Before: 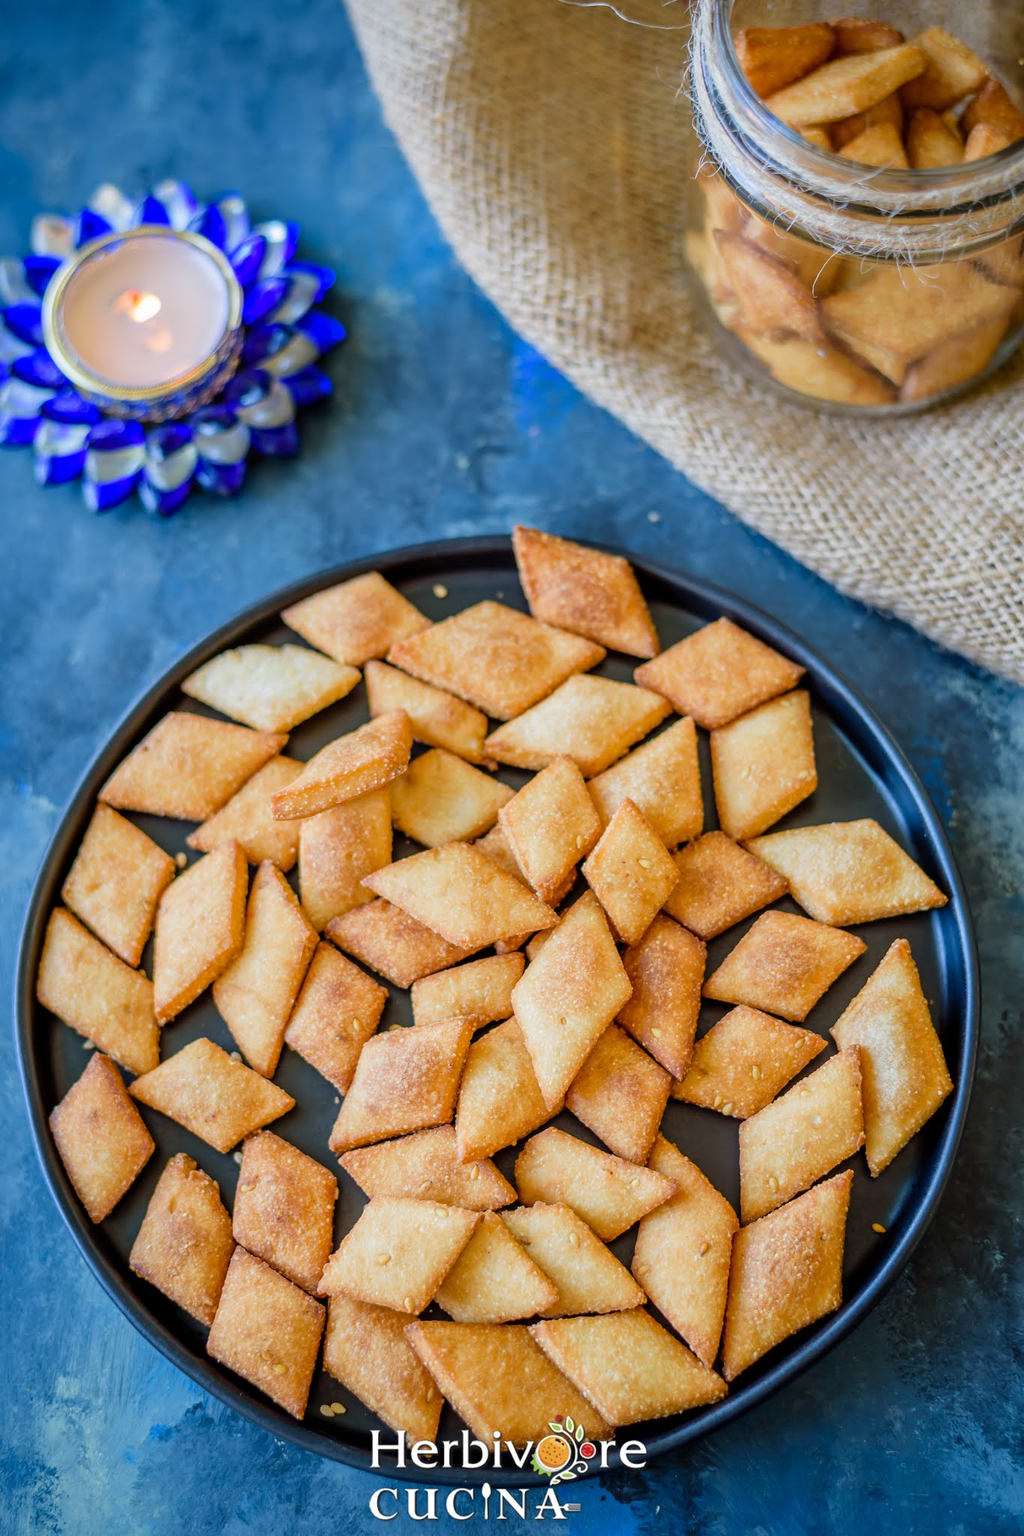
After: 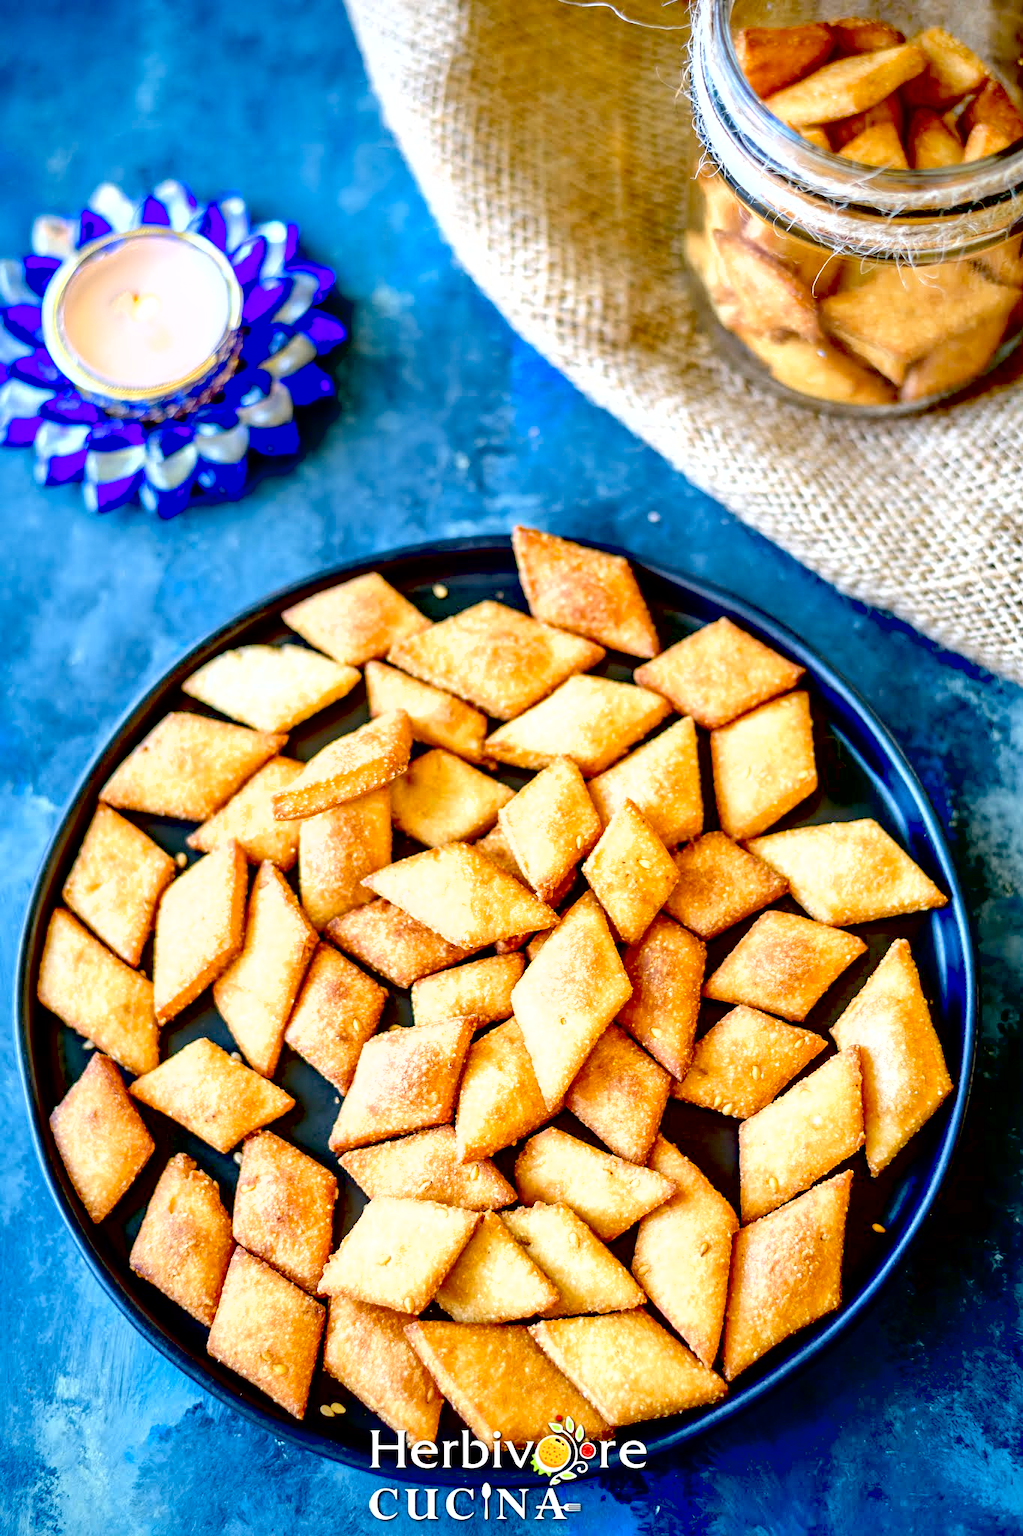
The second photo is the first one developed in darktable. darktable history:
exposure: black level correction 0.035, exposure 0.905 EV, compensate highlight preservation false
shadows and highlights: shadows 13.29, white point adjustment 1.13, soften with gaussian
